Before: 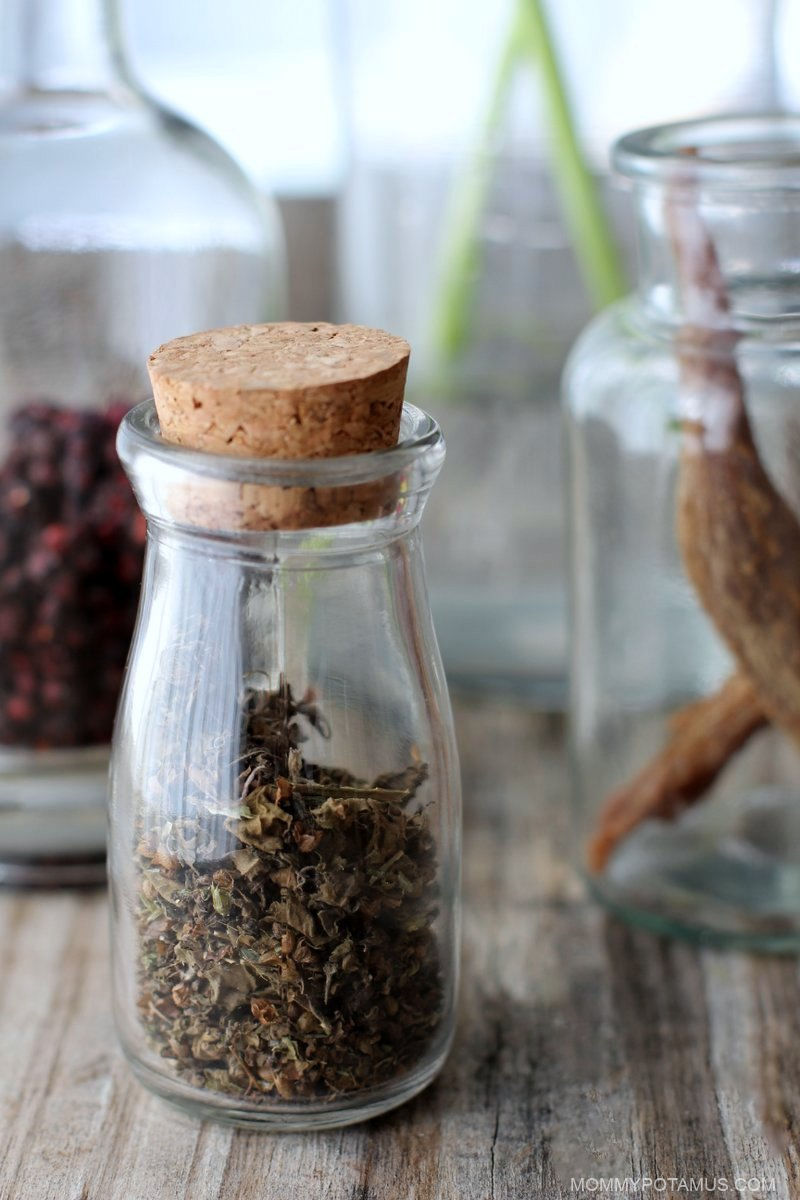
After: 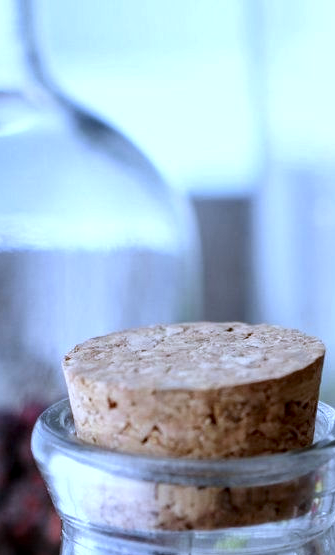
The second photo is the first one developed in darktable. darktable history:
local contrast: detail 142%
white balance: red 0.871, blue 1.249
crop and rotate: left 10.817%, top 0.062%, right 47.194%, bottom 53.626%
